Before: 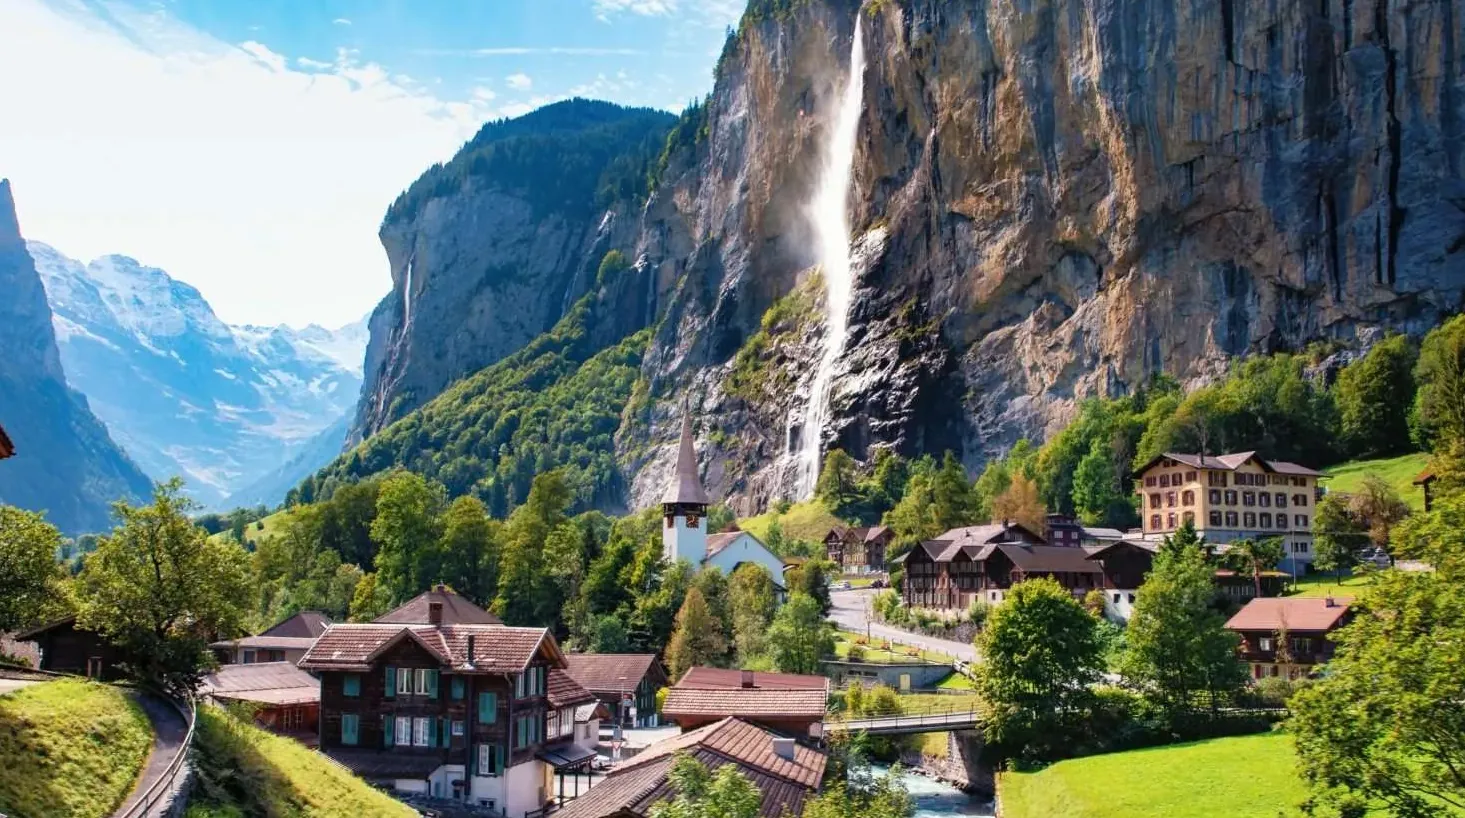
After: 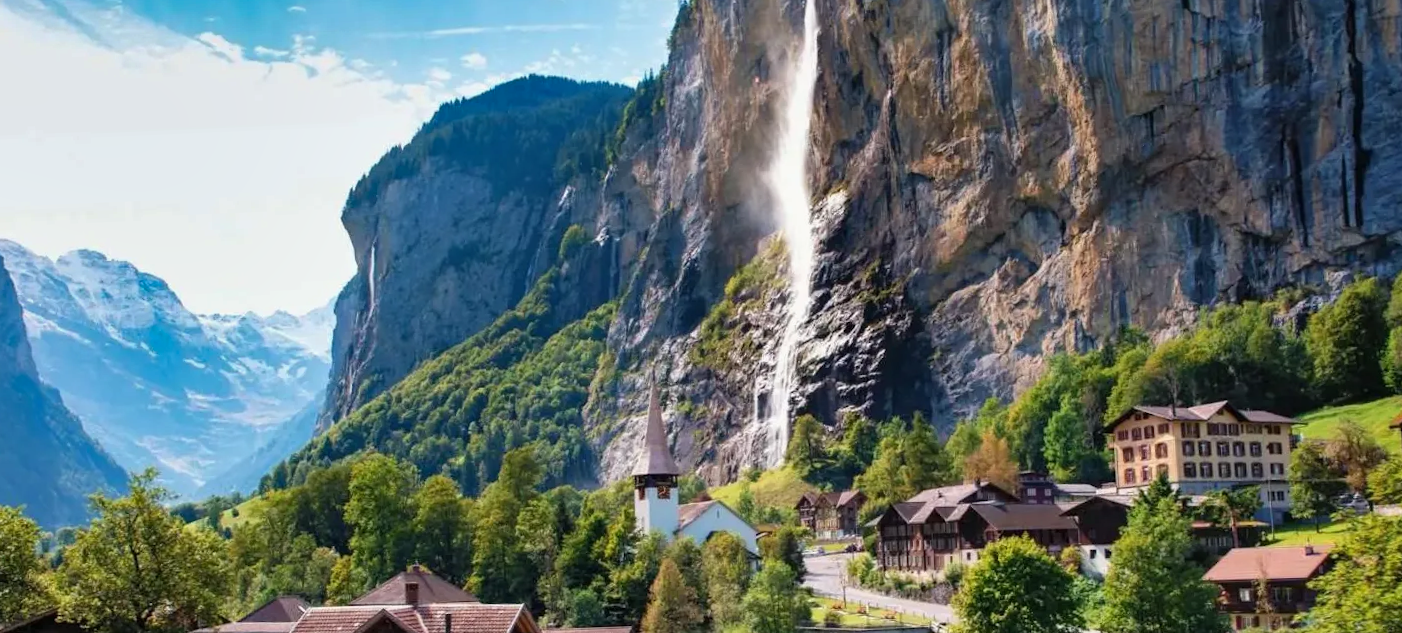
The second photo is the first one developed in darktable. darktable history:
shadows and highlights: shadows 43.71, white point adjustment -1.46, soften with gaussian
crop: left 2.737%, top 7.287%, right 3.421%, bottom 20.179%
rotate and perspective: rotation -2.22°, lens shift (horizontal) -0.022, automatic cropping off
